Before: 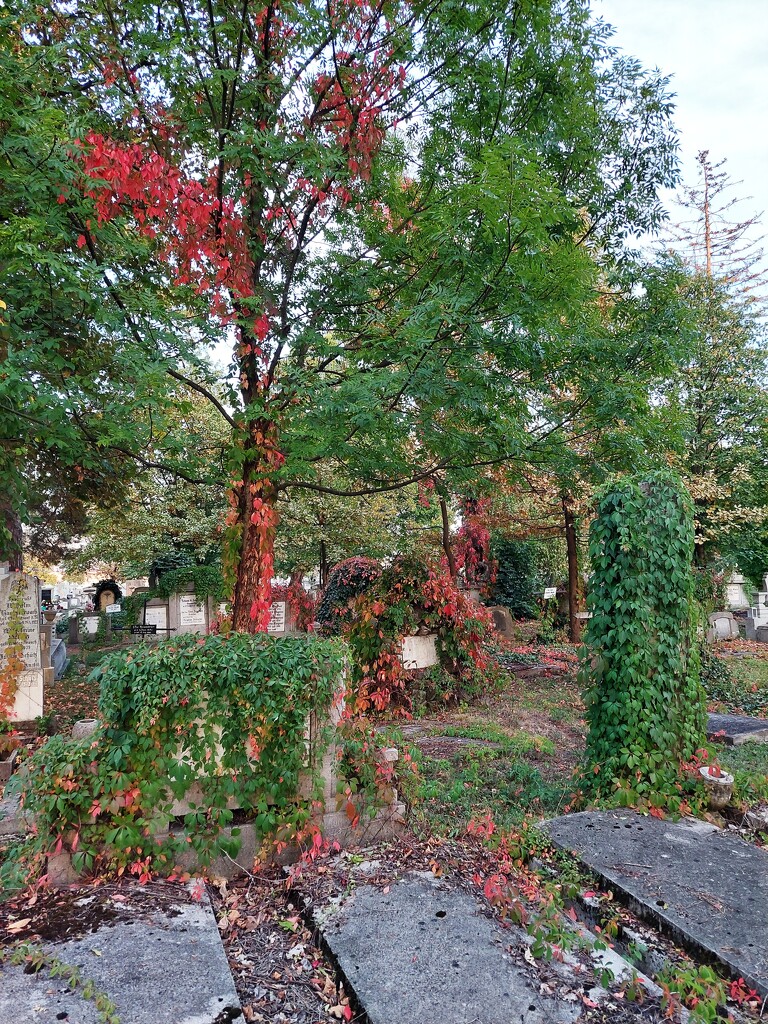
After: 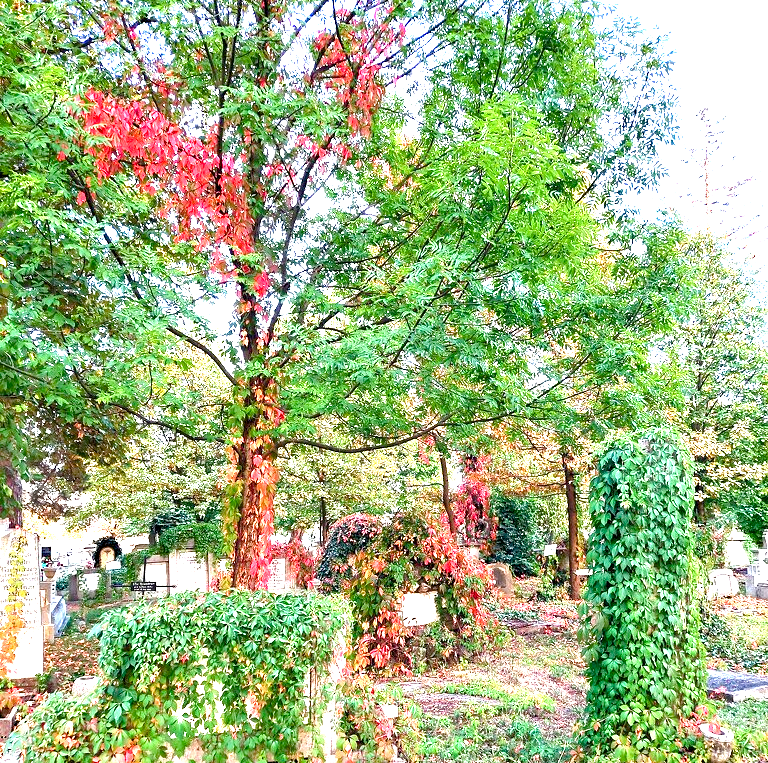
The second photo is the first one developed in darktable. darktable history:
haze removal: compatibility mode true, adaptive false
exposure: black level correction 0.001, exposure 1.988 EV, compensate highlight preservation false
color balance rgb: perceptual saturation grading › global saturation 20%, perceptual saturation grading › highlights -25.252%, perceptual saturation grading › shadows 25.058%, perceptual brilliance grading › global brilliance 3.931%, global vibrance 14.797%
crop: top 4.257%, bottom 21.164%
local contrast: mode bilateral grid, contrast 20, coarseness 50, detail 130%, midtone range 0.2
